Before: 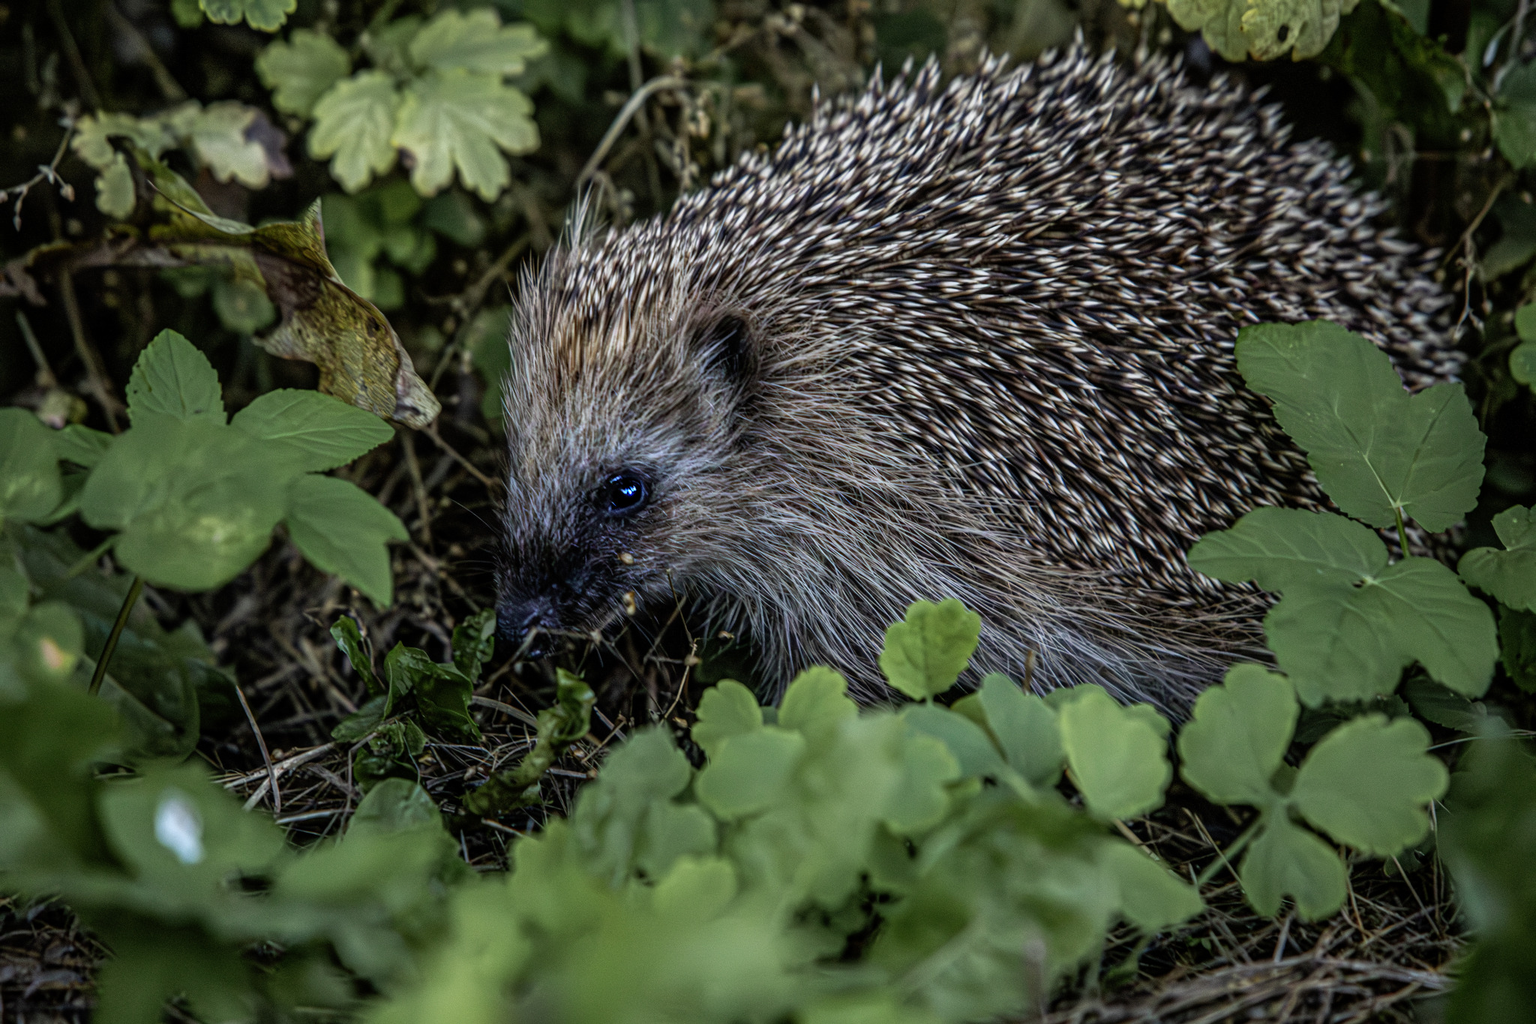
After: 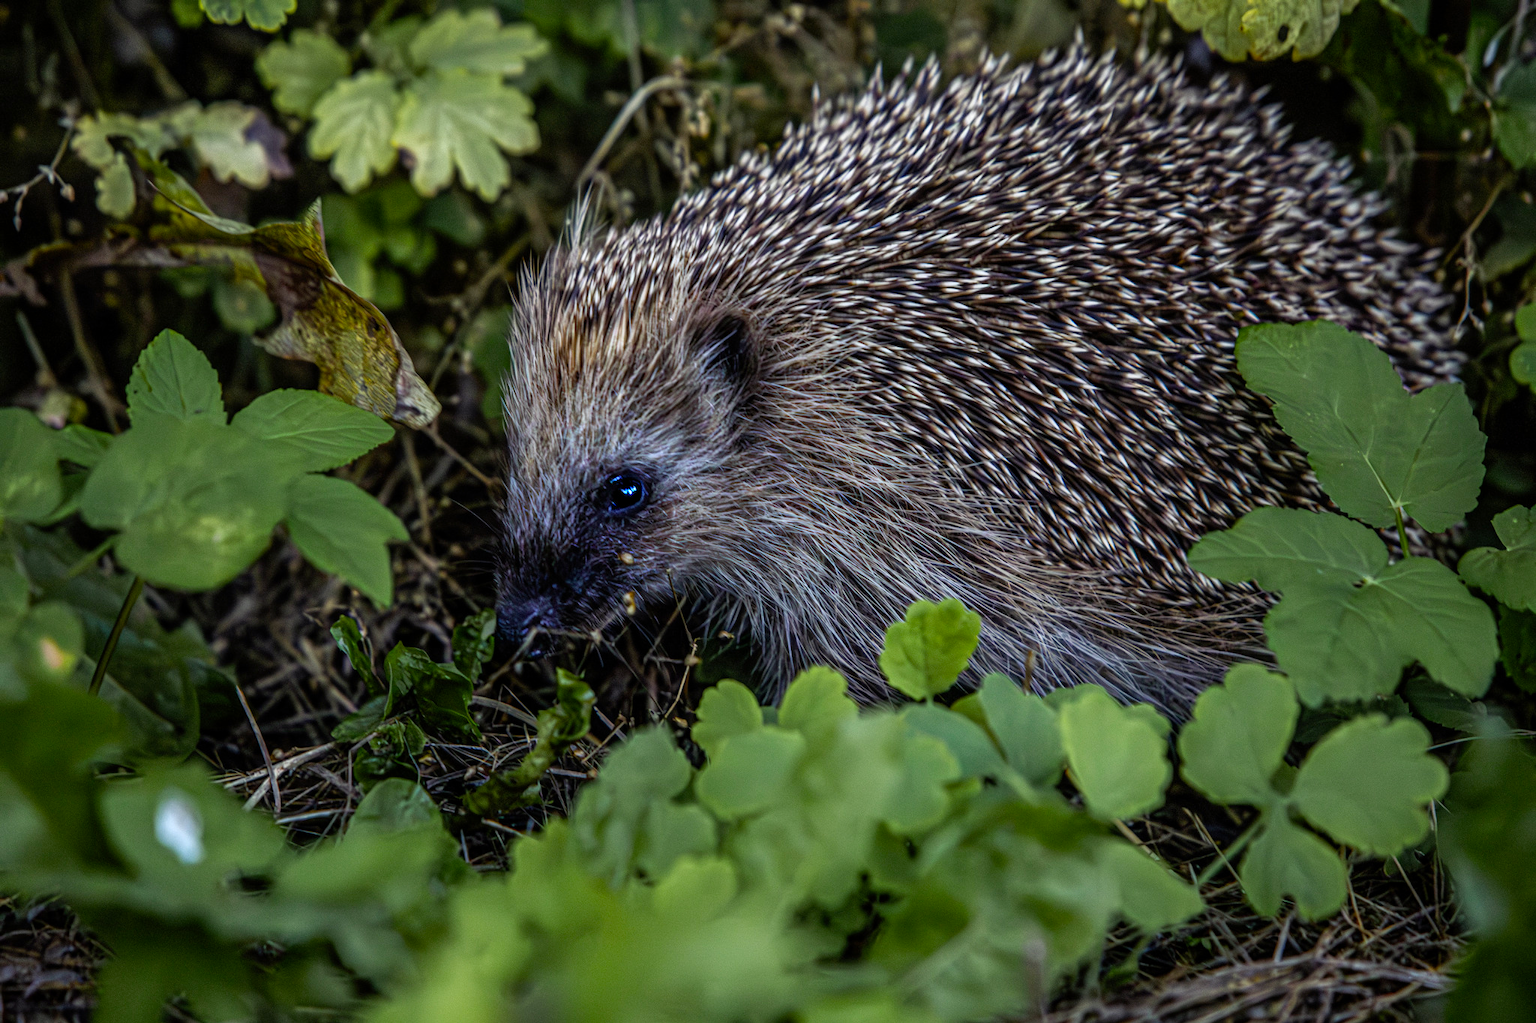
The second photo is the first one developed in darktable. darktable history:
color balance rgb: shadows lift › chroma 3.158%, shadows lift › hue 282.04°, highlights gain › luminance 9.921%, perceptual saturation grading › global saturation 37.118%, perceptual saturation grading › shadows 35.756%, global vibrance -23.75%
